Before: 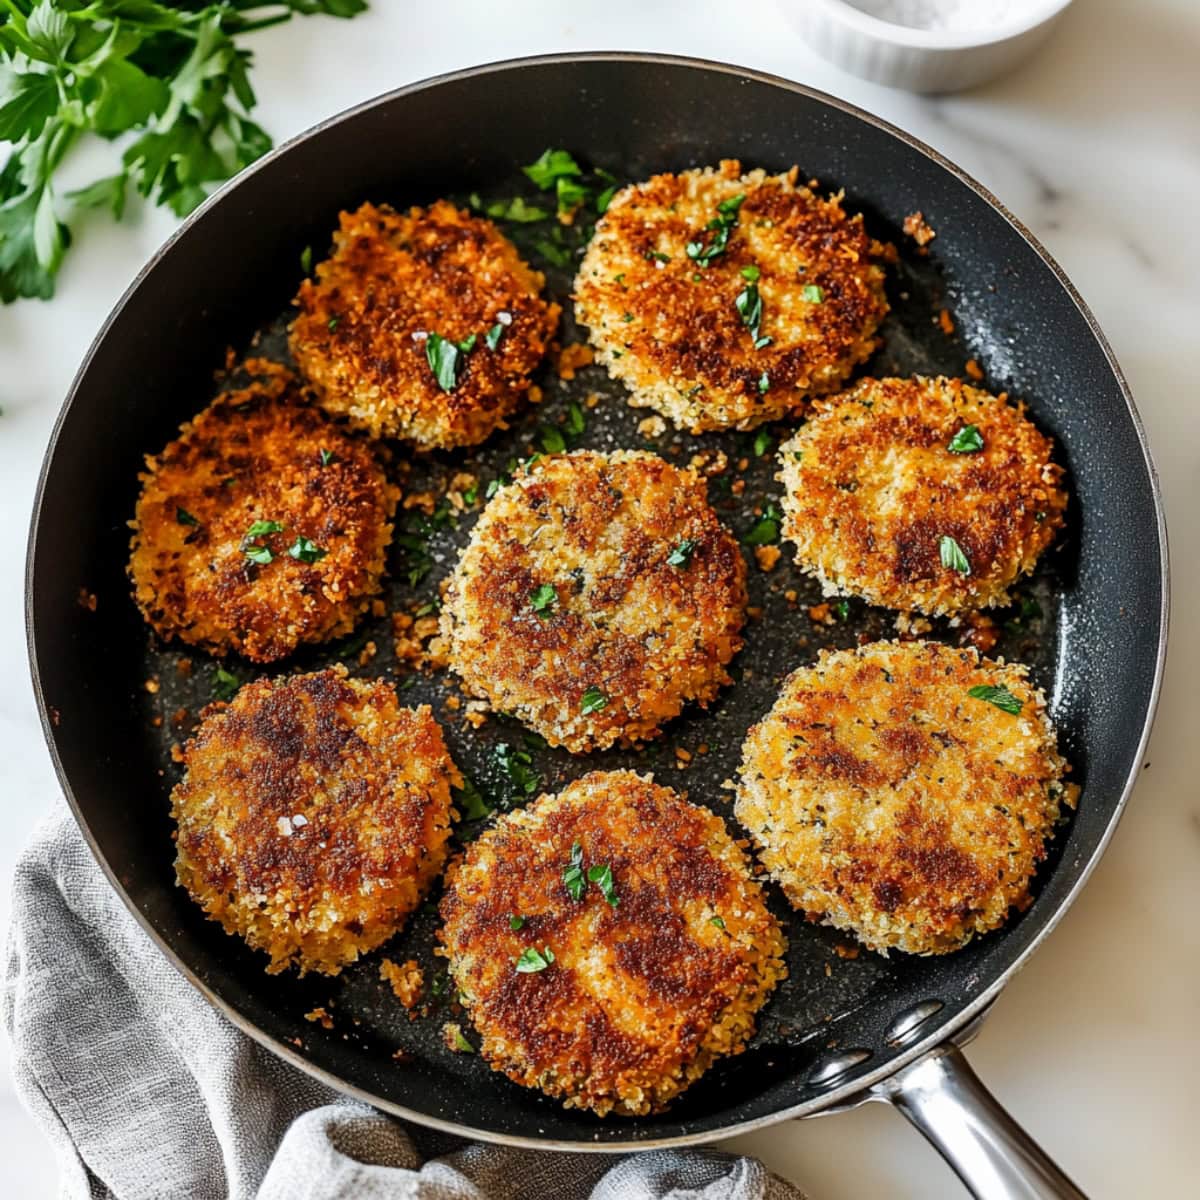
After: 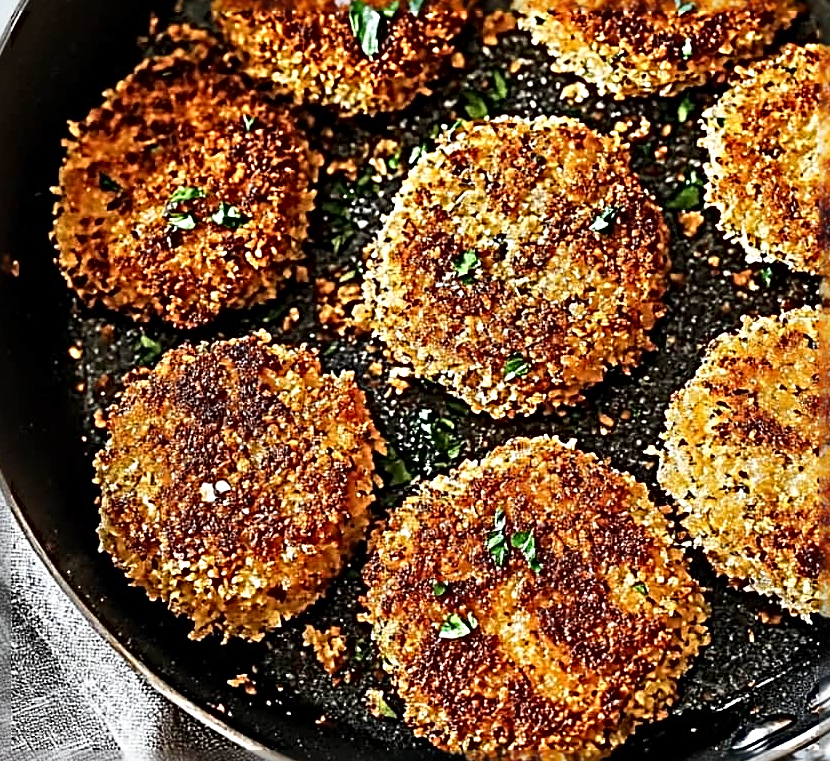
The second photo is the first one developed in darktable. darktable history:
crop: left 6.487%, top 27.84%, right 24.277%, bottom 8.677%
sharpen: radius 4.003, amount 1.987
contrast brightness saturation: contrast 0.098, brightness 0.015, saturation 0.023
